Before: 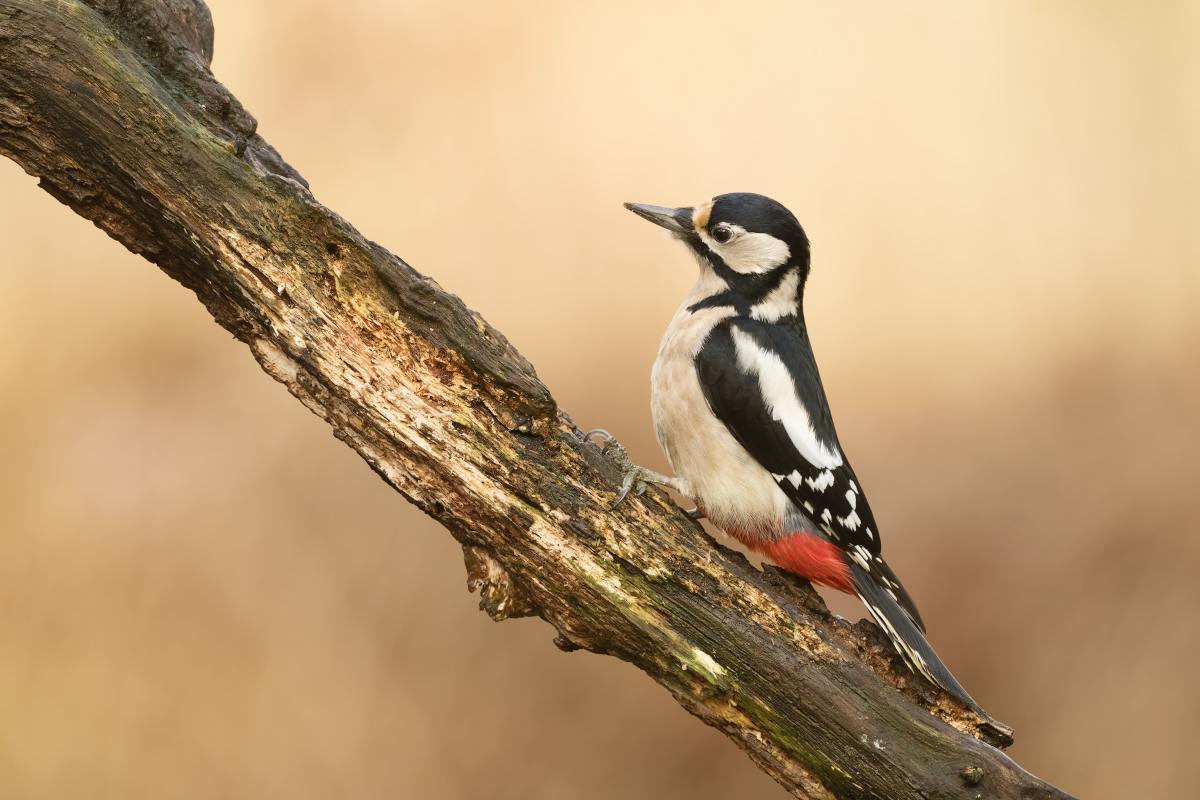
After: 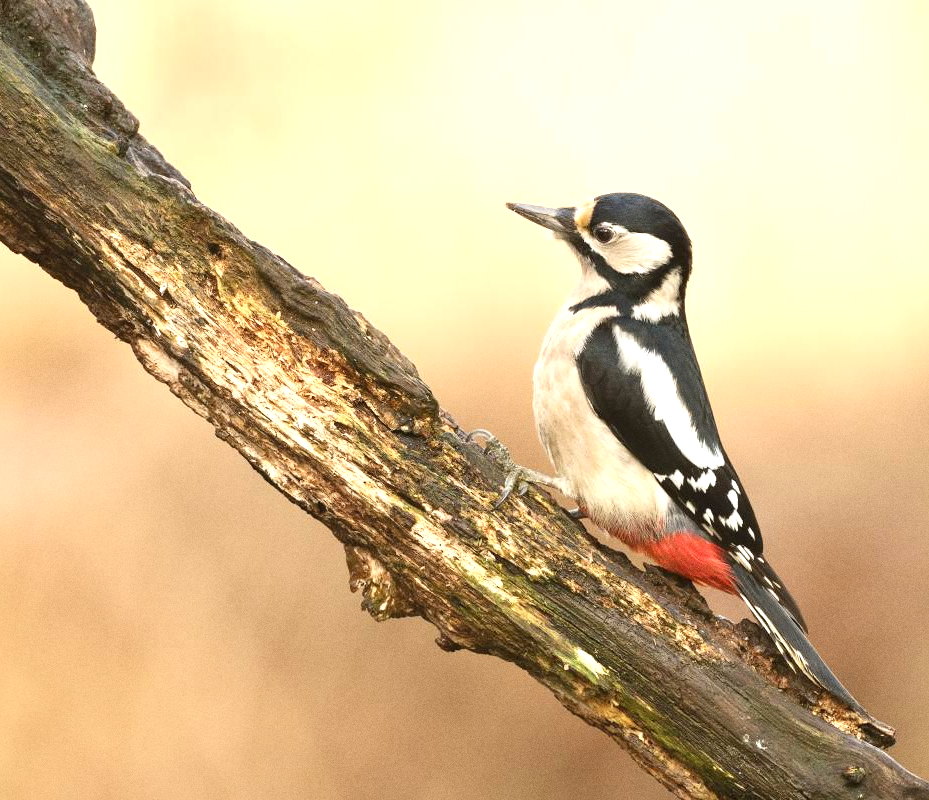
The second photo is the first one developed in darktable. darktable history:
crop: left 9.88%, right 12.664%
exposure: black level correction 0, exposure 0.7 EV, compensate exposure bias true, compensate highlight preservation false
grain: on, module defaults
